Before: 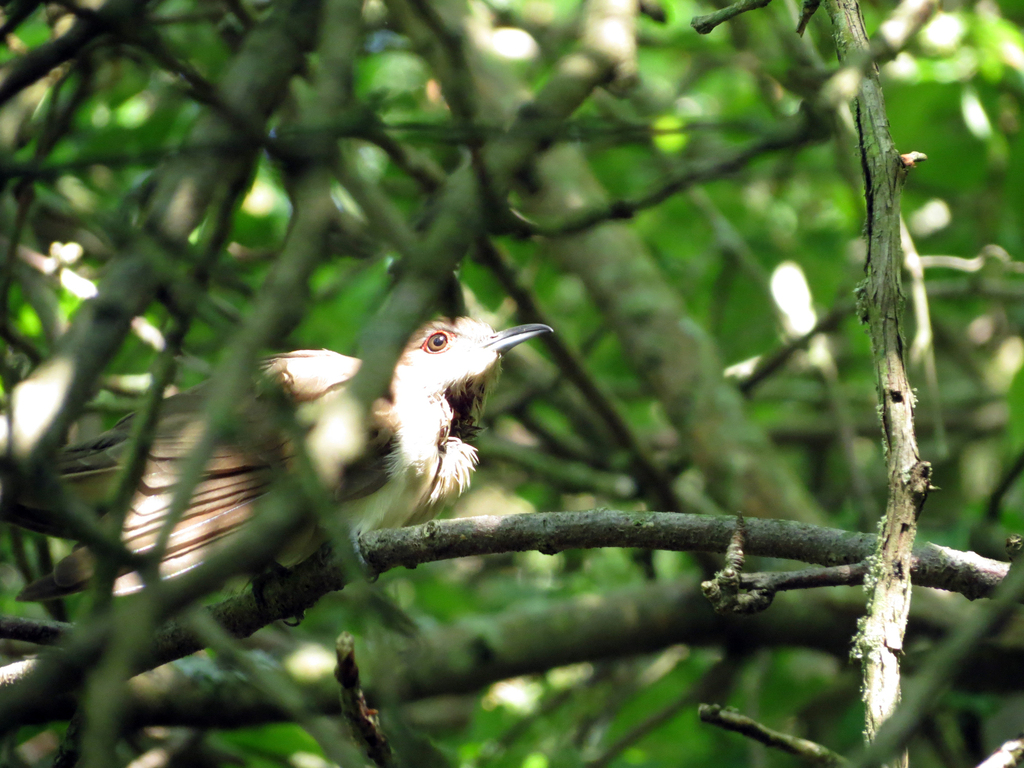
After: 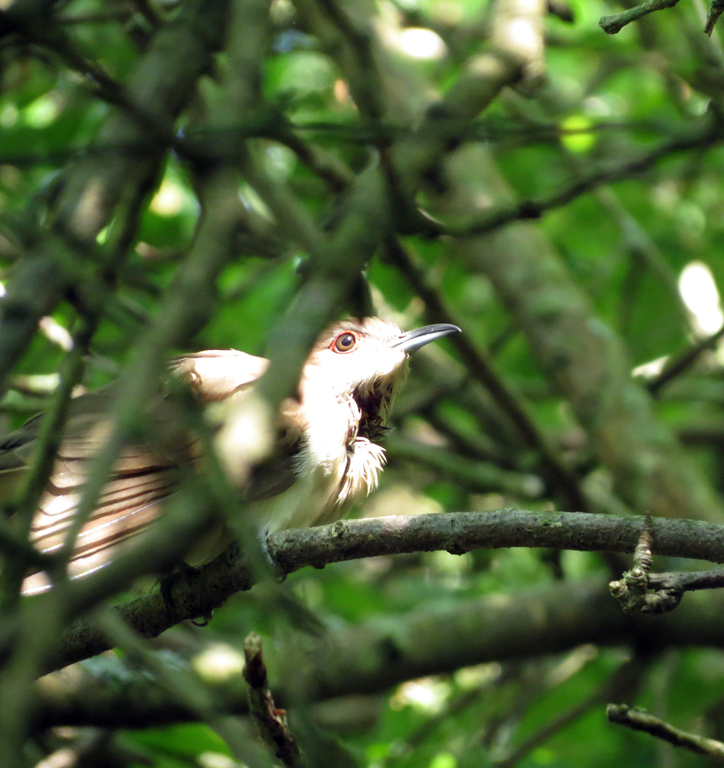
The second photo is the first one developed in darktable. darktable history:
crop and rotate: left 9.015%, right 20.221%
